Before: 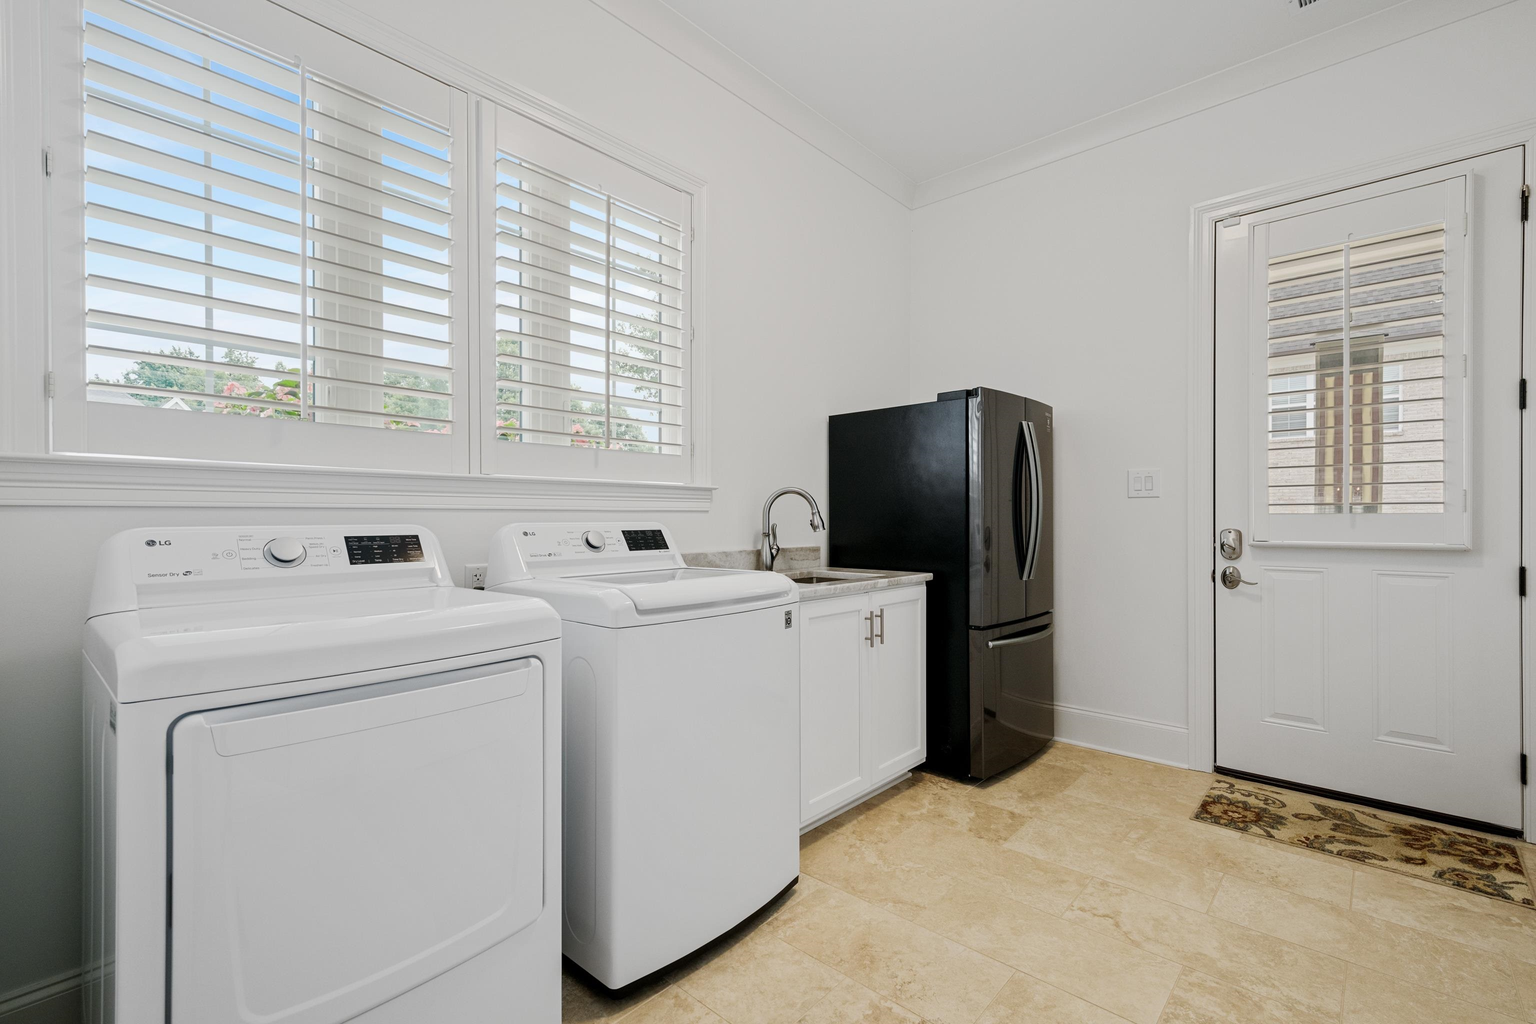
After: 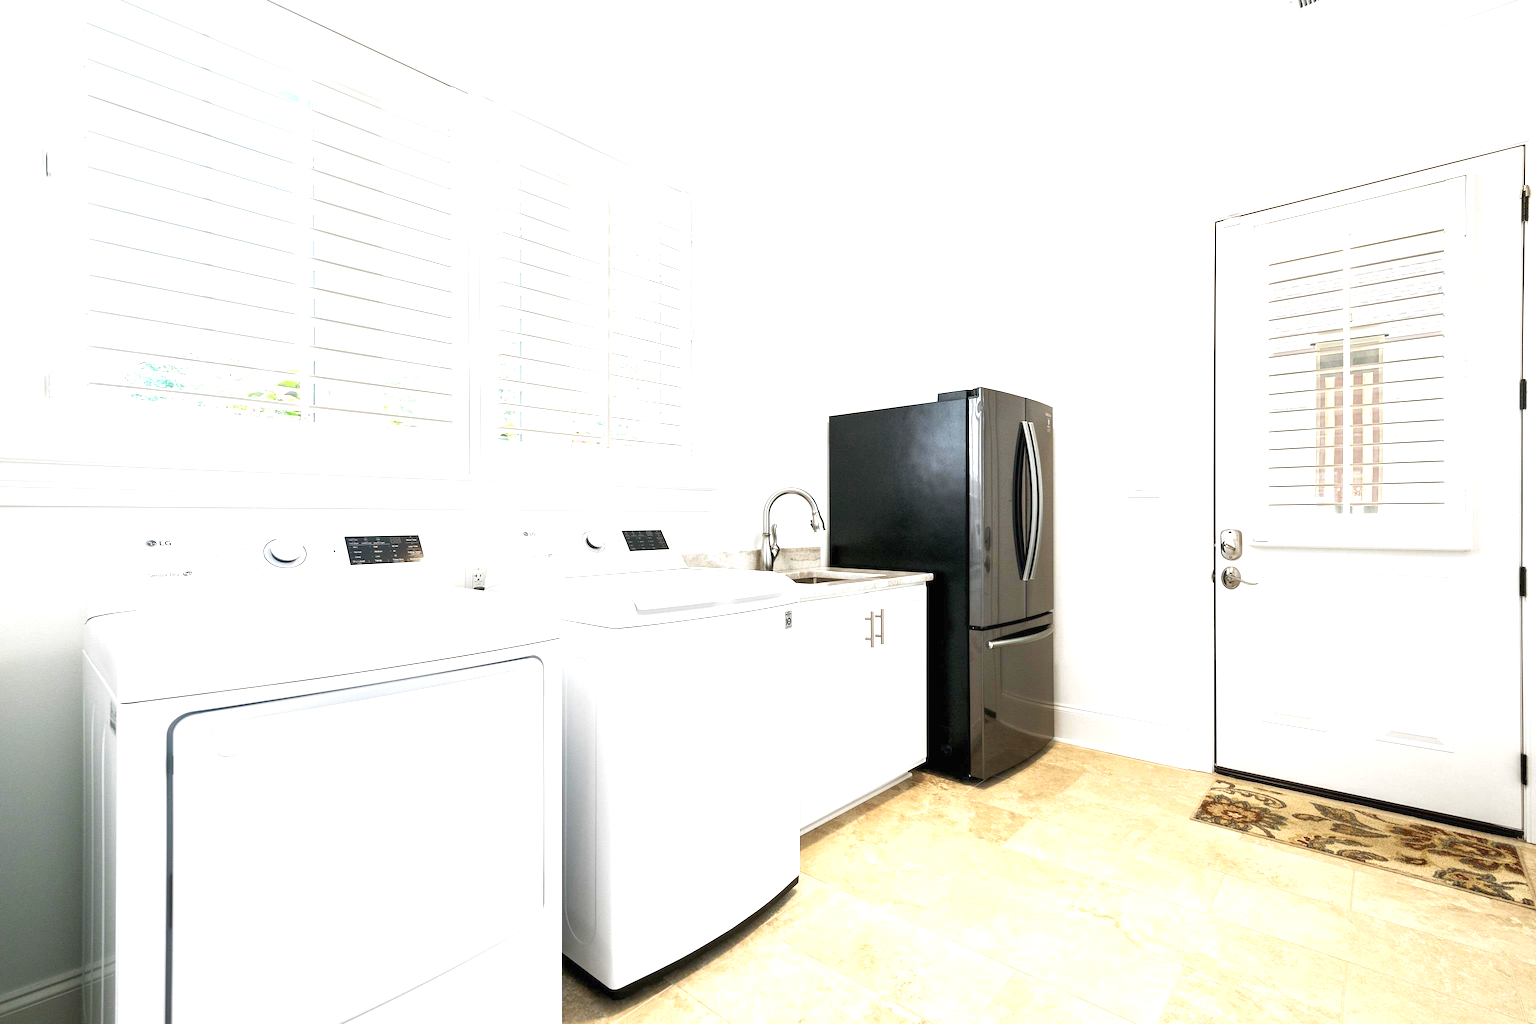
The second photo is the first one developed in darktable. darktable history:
shadows and highlights: shadows 42.82, highlights 7.54
exposure: black level correction 0, exposure 1.48 EV, compensate highlight preservation false
